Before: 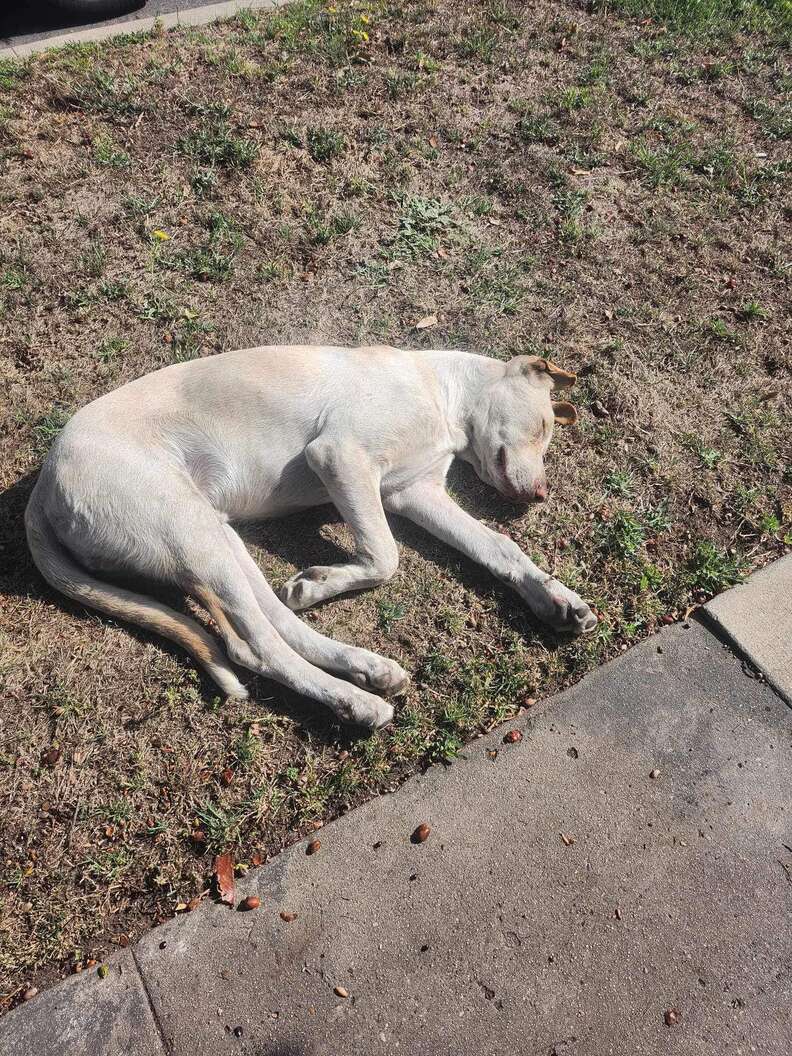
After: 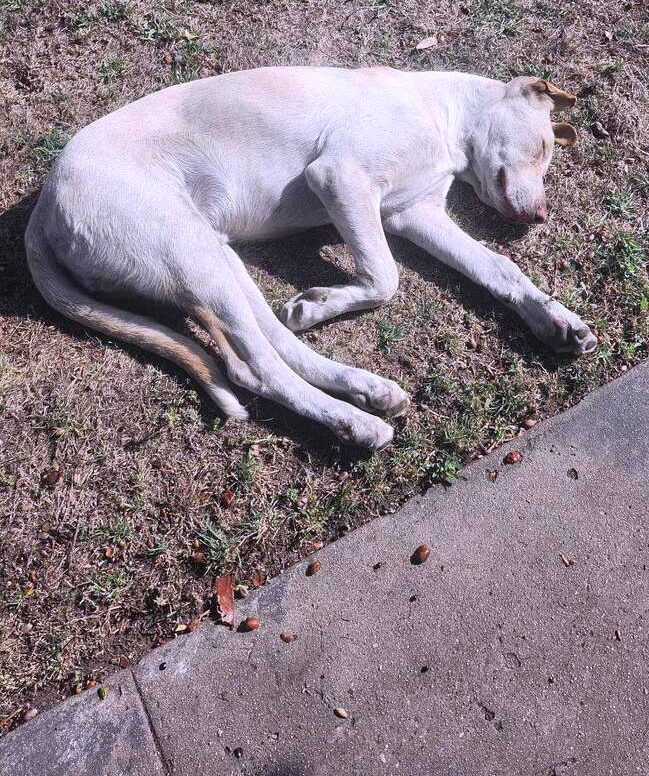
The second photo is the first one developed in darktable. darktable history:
shadows and highlights: shadows -0.707, highlights 41.48
color calibration: illuminant custom, x 0.367, y 0.392, temperature 4435.93 K
crop: top 26.452%, right 18.016%
